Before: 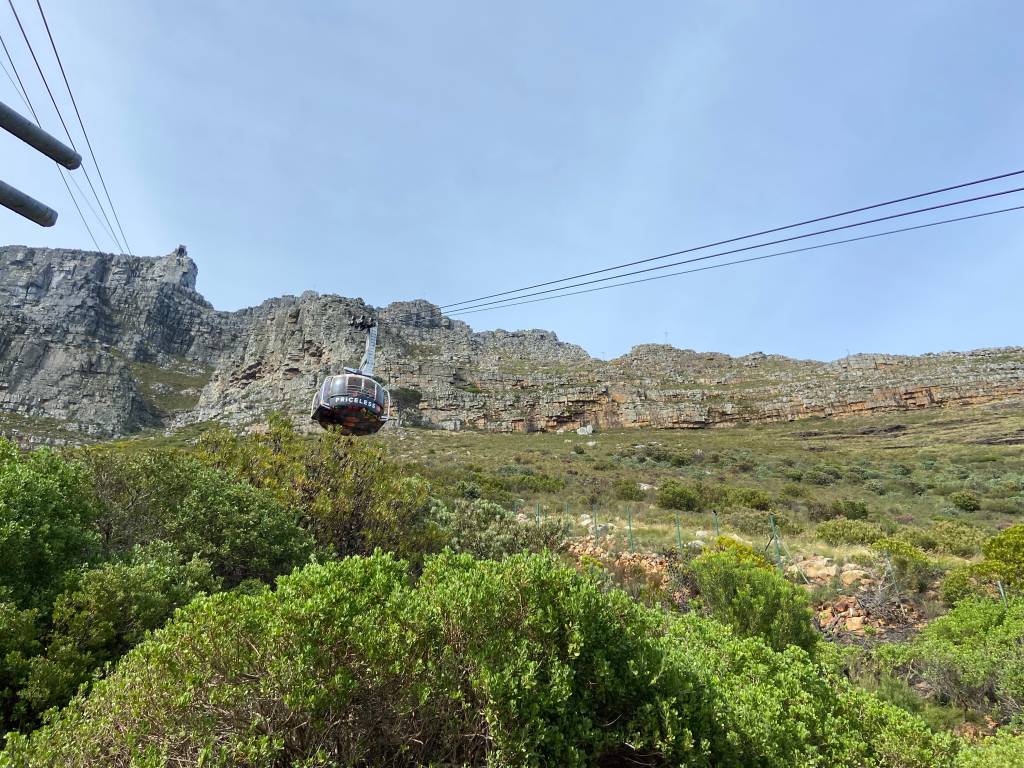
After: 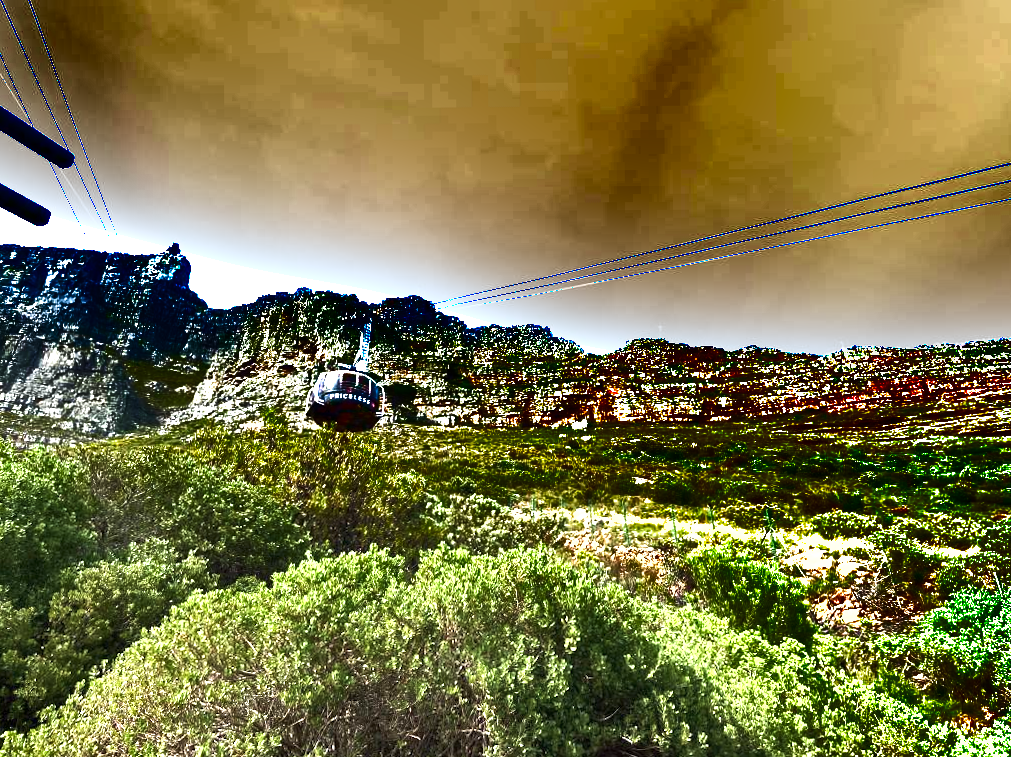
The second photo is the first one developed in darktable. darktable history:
shadows and highlights: radius 123.98, shadows 100, white point adjustment -3, highlights -100, highlights color adjustment 89.84%, soften with gaussian
color correction: saturation 0.8
exposure: exposure 0.999 EV, compensate highlight preservation false
velvia: strength 15%
tone equalizer: -8 EV 0.001 EV, -7 EV -0.002 EV, -6 EV 0.002 EV, -5 EV -0.03 EV, -4 EV -0.116 EV, -3 EV -0.169 EV, -2 EV 0.24 EV, -1 EV 0.702 EV, +0 EV 0.493 EV
rotate and perspective: rotation -0.45°, automatic cropping original format, crop left 0.008, crop right 0.992, crop top 0.012, crop bottom 0.988
